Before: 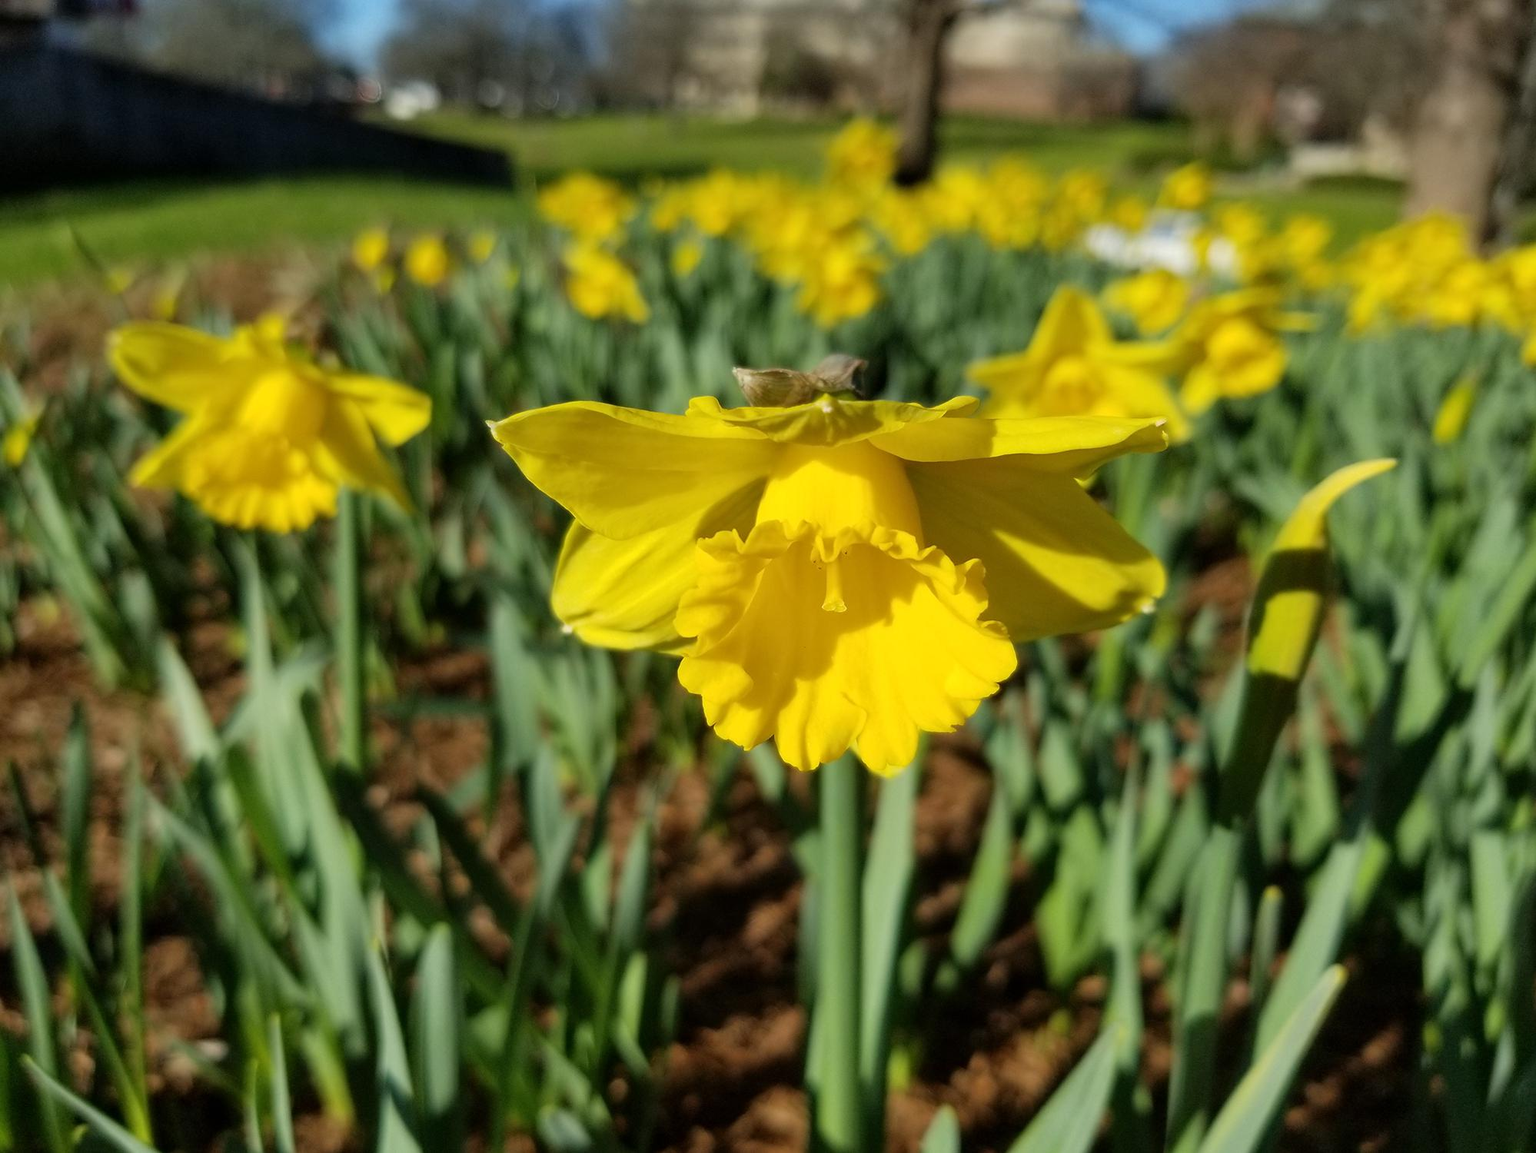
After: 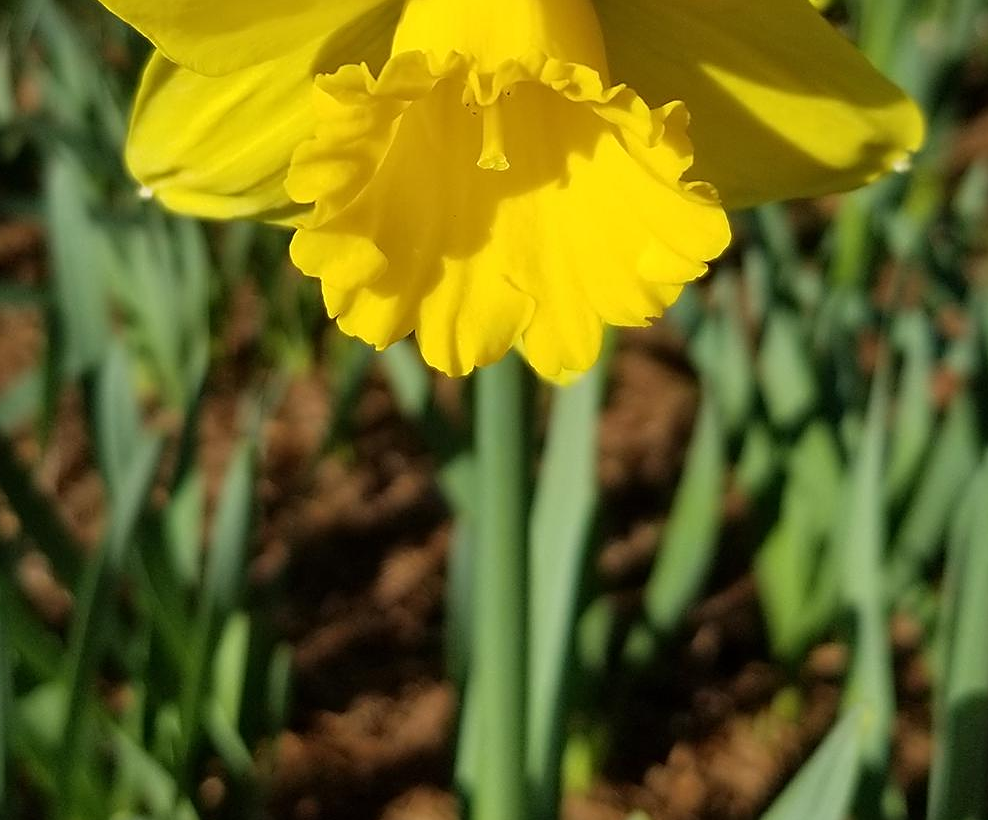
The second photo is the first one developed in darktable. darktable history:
crop: left 29.672%, top 41.786%, right 20.851%, bottom 3.487%
sharpen: on, module defaults
